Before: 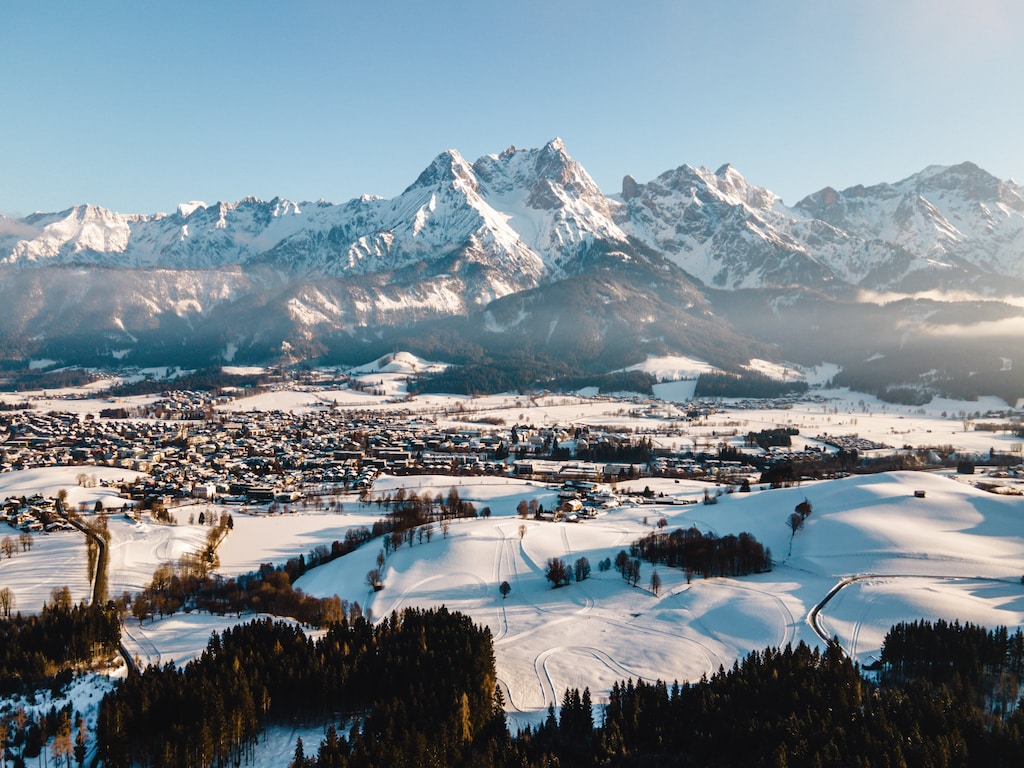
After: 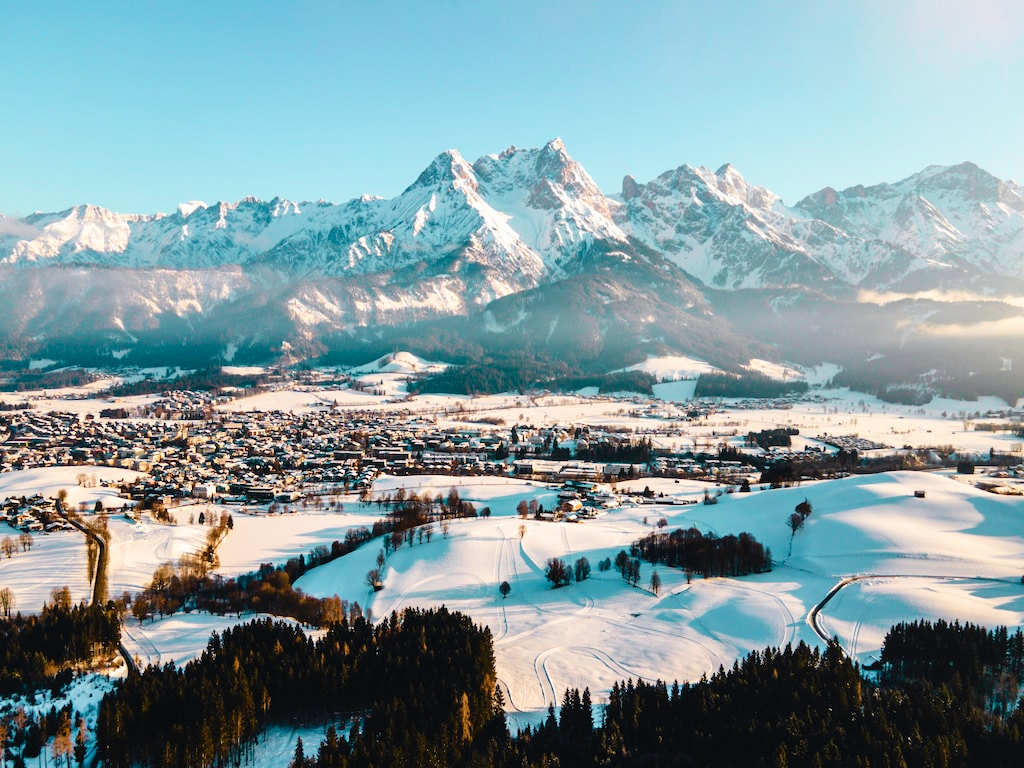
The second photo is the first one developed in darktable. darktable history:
tone curve: curves: ch0 [(0, 0) (0.051, 0.047) (0.102, 0.099) (0.228, 0.262) (0.446, 0.527) (0.695, 0.778) (0.908, 0.946) (1, 1)]; ch1 [(0, 0) (0.339, 0.298) (0.402, 0.363) (0.453, 0.413) (0.485, 0.469) (0.494, 0.493) (0.504, 0.501) (0.525, 0.533) (0.563, 0.591) (0.597, 0.631) (1, 1)]; ch2 [(0, 0) (0.48, 0.48) (0.504, 0.5) (0.539, 0.554) (0.59, 0.628) (0.642, 0.682) (0.824, 0.815) (1, 1)], color space Lab, independent channels, preserve colors none
exposure: exposure 0 EV, compensate highlight preservation false
